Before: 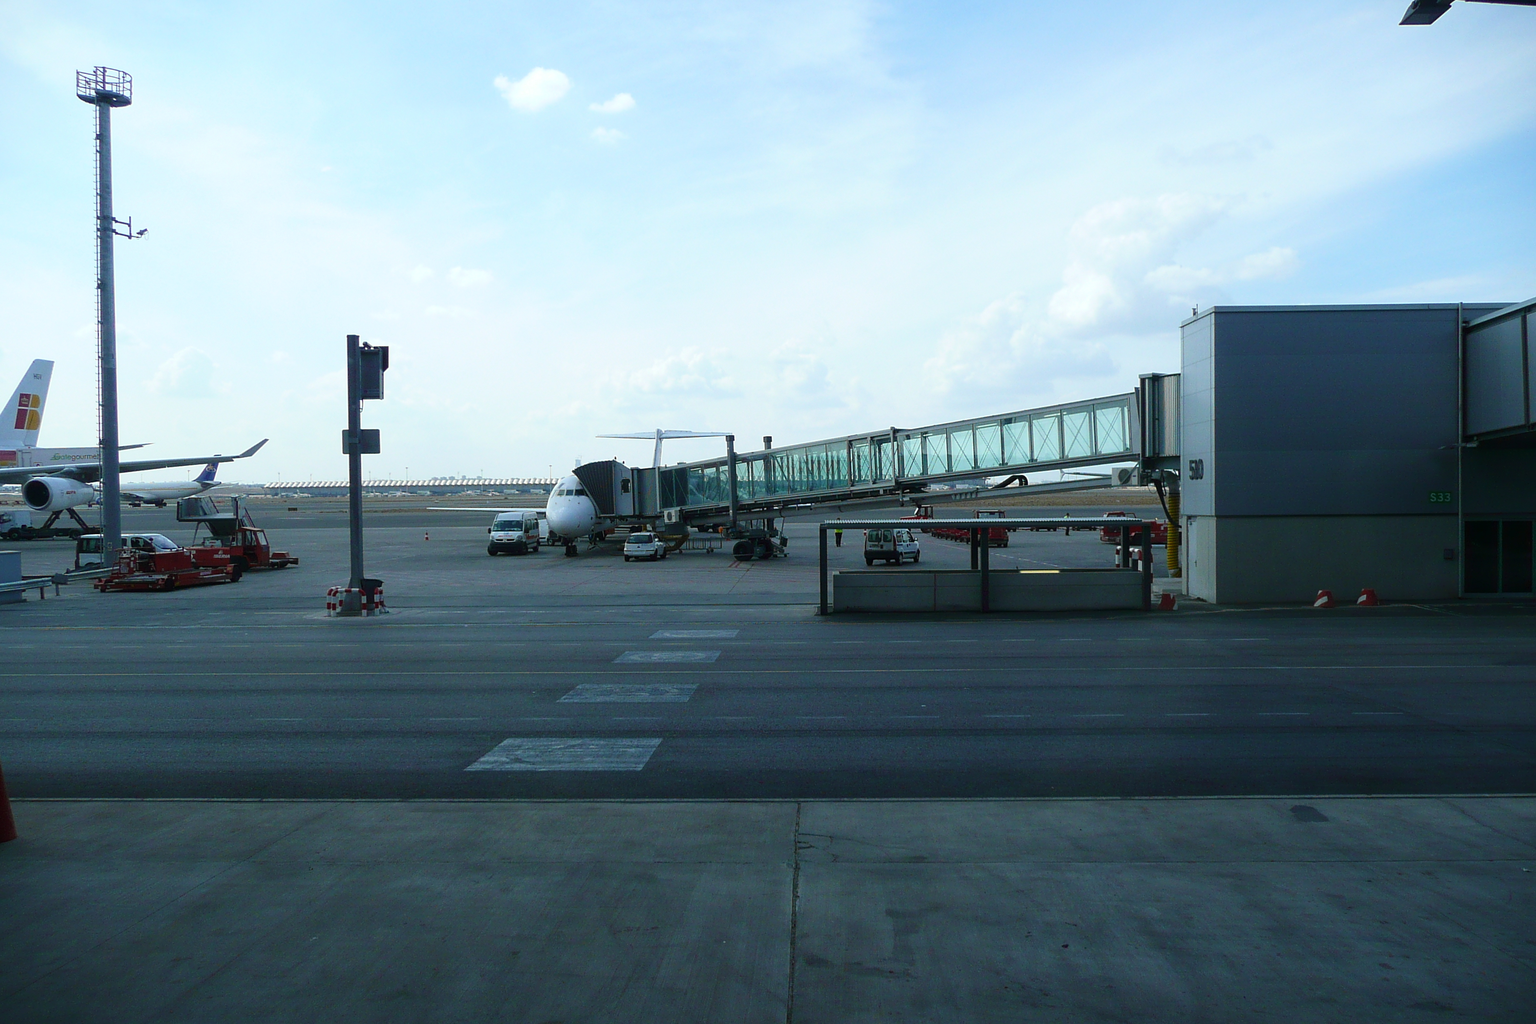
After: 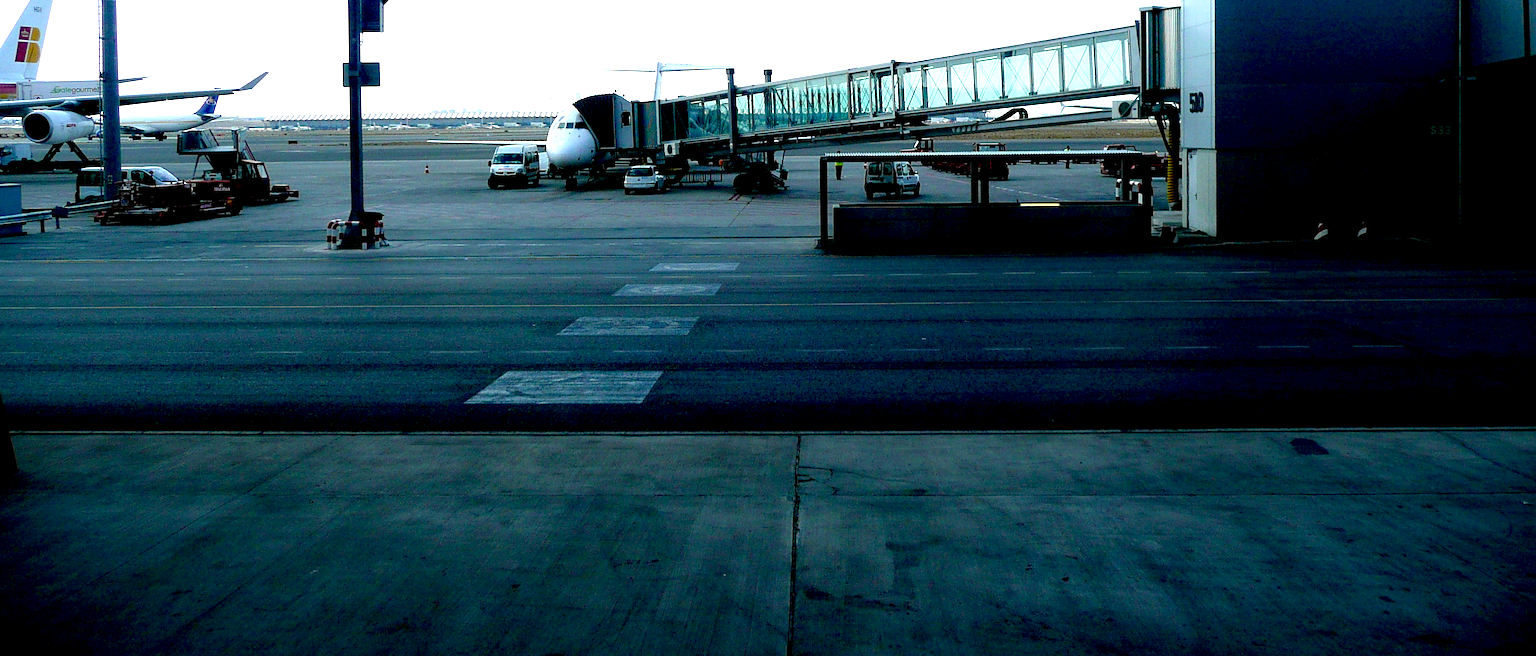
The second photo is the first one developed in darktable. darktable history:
exposure: black level correction 0.031, exposure 0.325 EV, compensate highlight preservation false
crop and rotate: top 35.886%
tone equalizer: -8 EV -0.766 EV, -7 EV -0.719 EV, -6 EV -0.582 EV, -5 EV -0.403 EV, -3 EV 0.38 EV, -2 EV 0.6 EV, -1 EV 0.696 EV, +0 EV 0.769 EV
color calibration: x 0.343, y 0.357, temperature 5094.4 K
